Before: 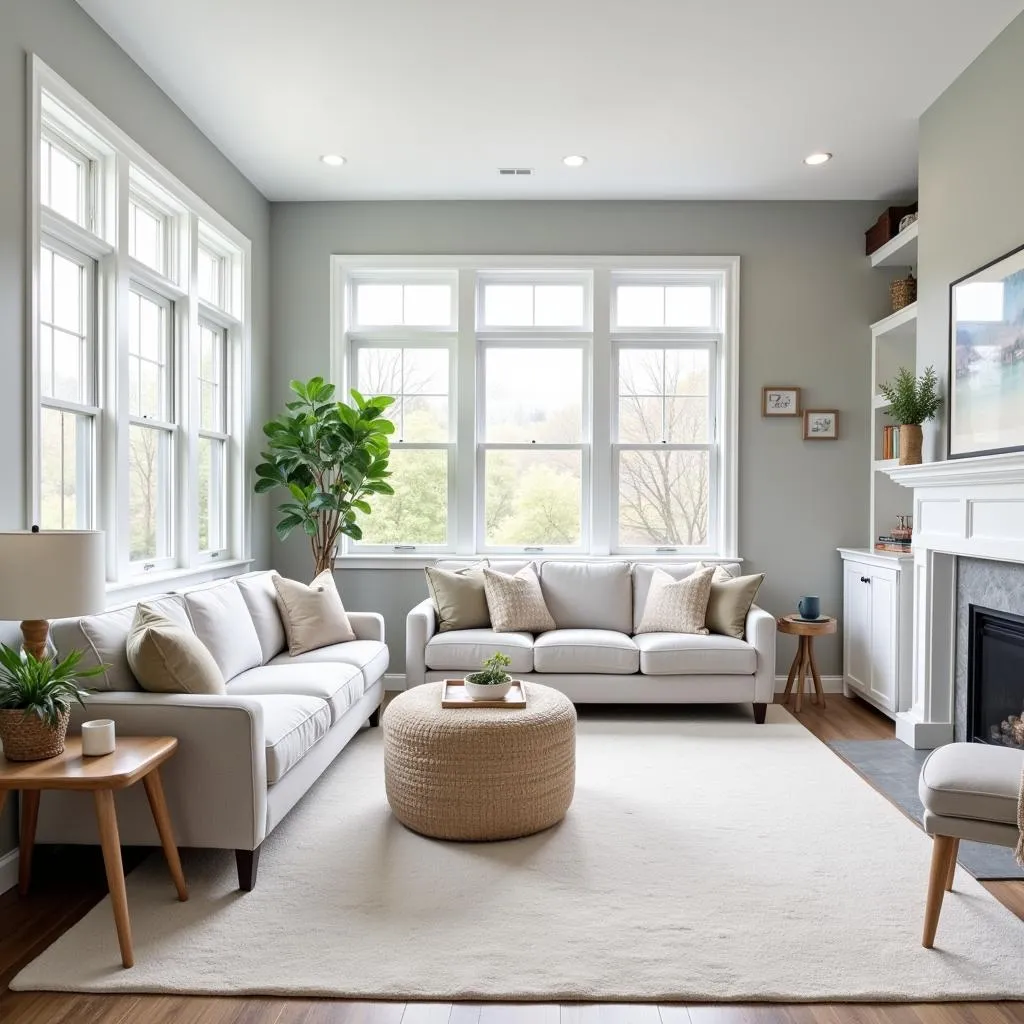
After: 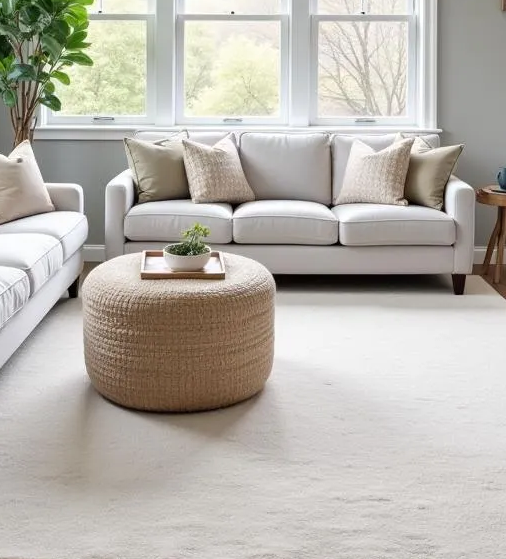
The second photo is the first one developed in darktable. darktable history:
crop: left 29.466%, top 41.913%, right 21.112%, bottom 3.479%
